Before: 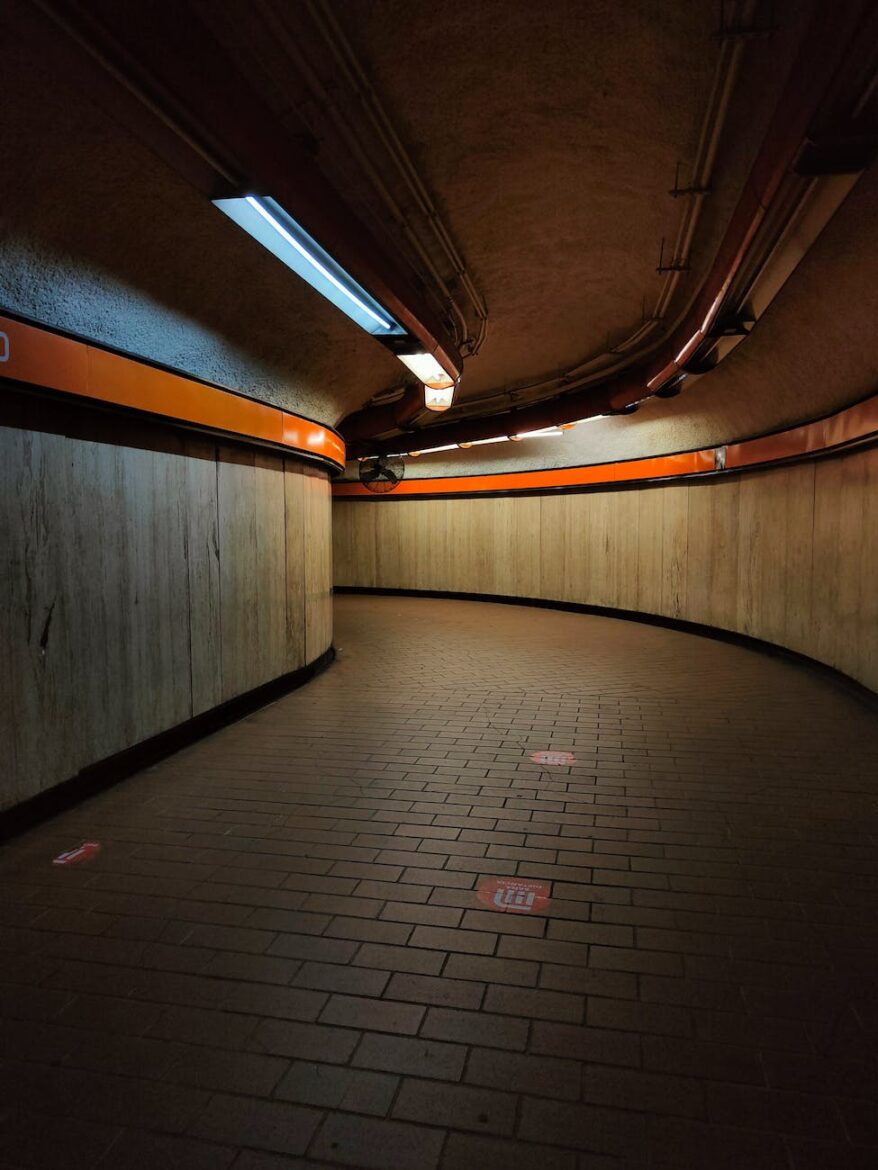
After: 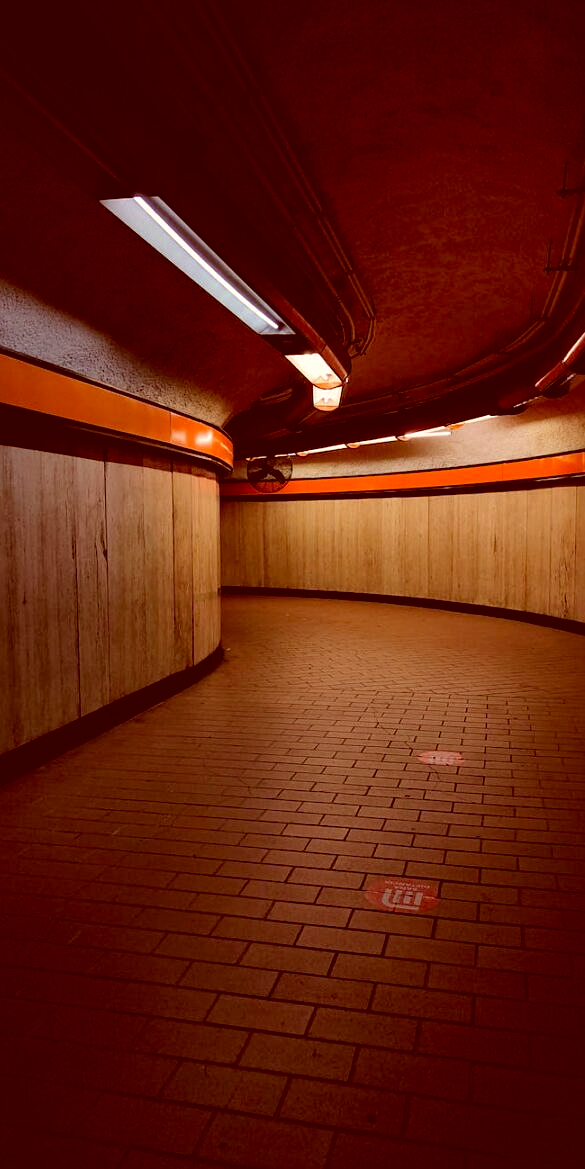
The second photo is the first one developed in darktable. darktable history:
crop and rotate: left 12.782%, right 20.479%
sharpen: radius 1.254, amount 0.296, threshold 0.057
exposure: black level correction 0, compensate exposure bias true, compensate highlight preservation false
haze removal: adaptive false
color correction: highlights a* 9.56, highlights b* 8.96, shadows a* 39.61, shadows b* 39.52, saturation 0.813
